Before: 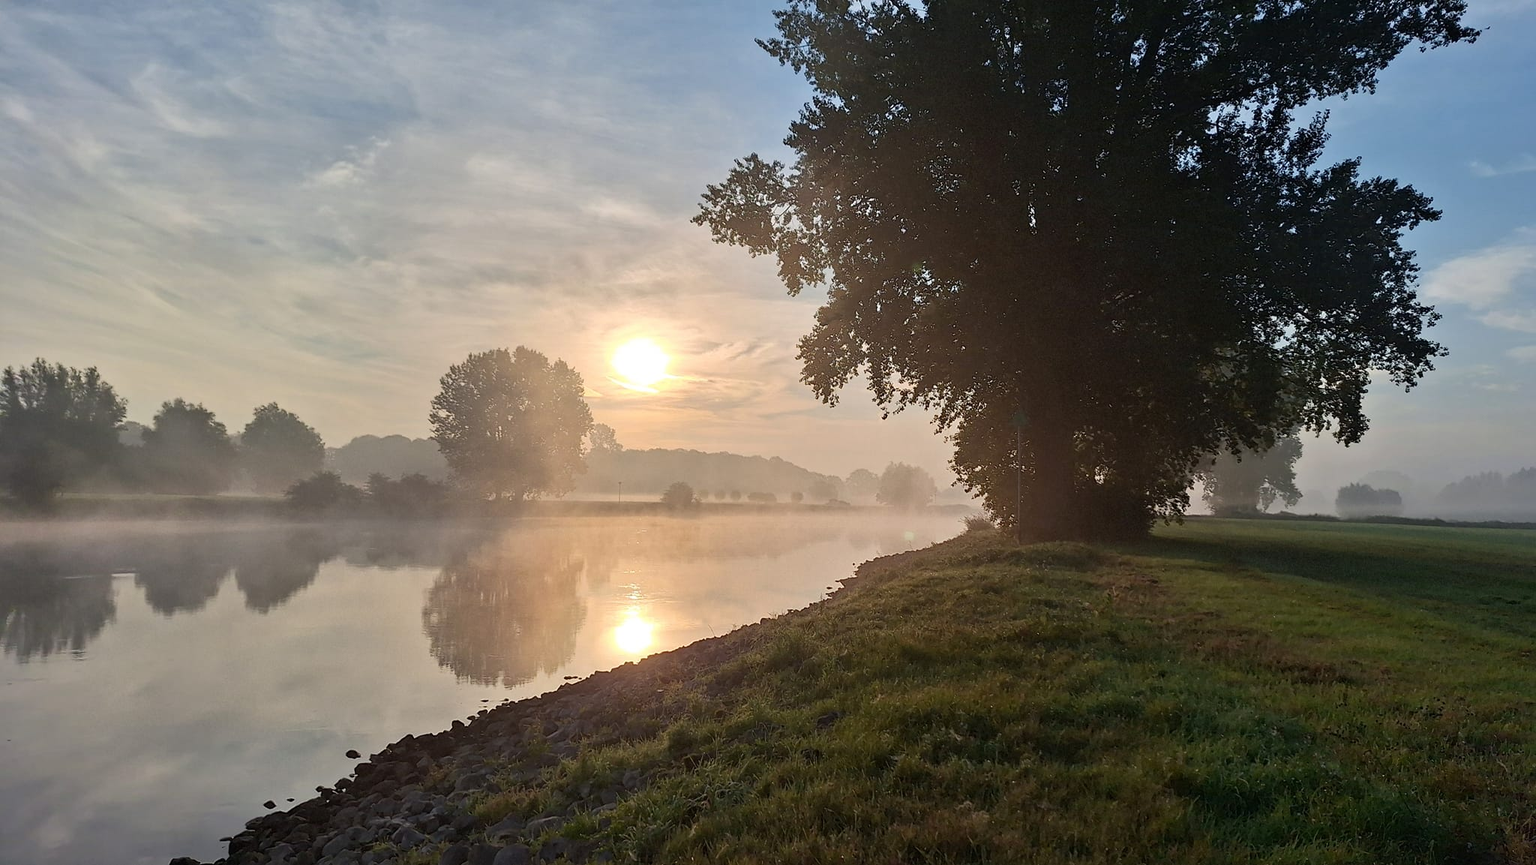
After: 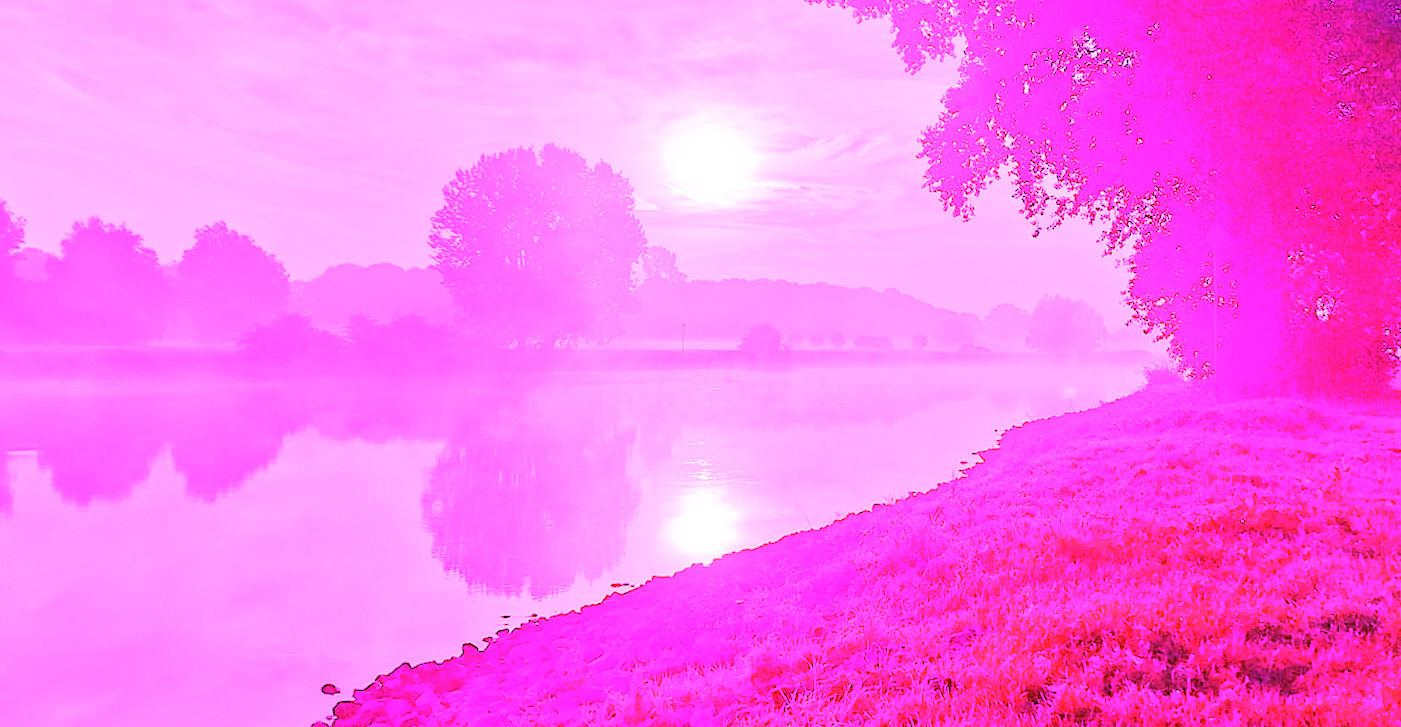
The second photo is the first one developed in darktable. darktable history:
white balance: red 8, blue 8
crop: left 6.488%, top 27.668%, right 24.183%, bottom 8.656%
rotate and perspective: rotation -0.45°, automatic cropping original format, crop left 0.008, crop right 0.992, crop top 0.012, crop bottom 0.988
